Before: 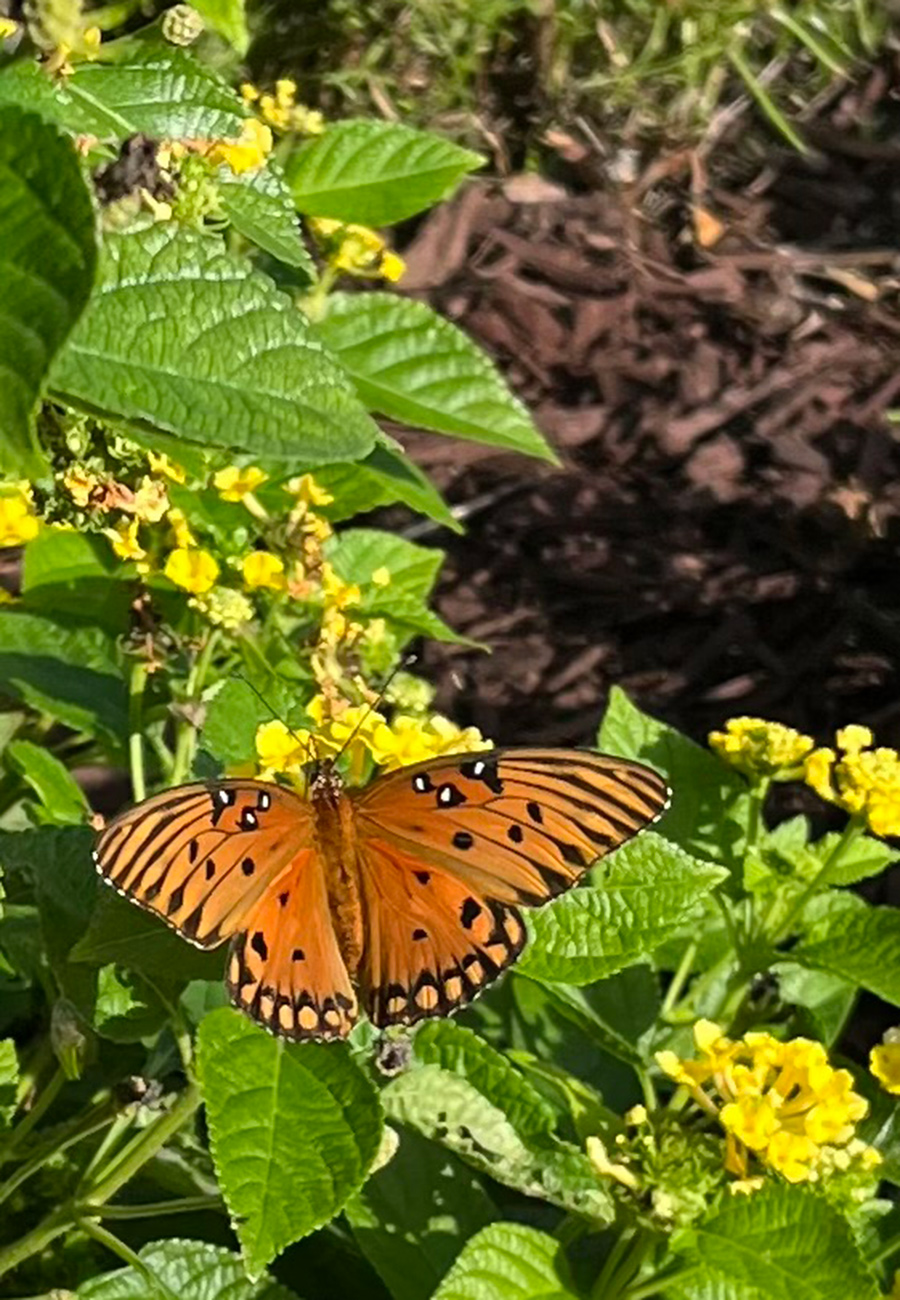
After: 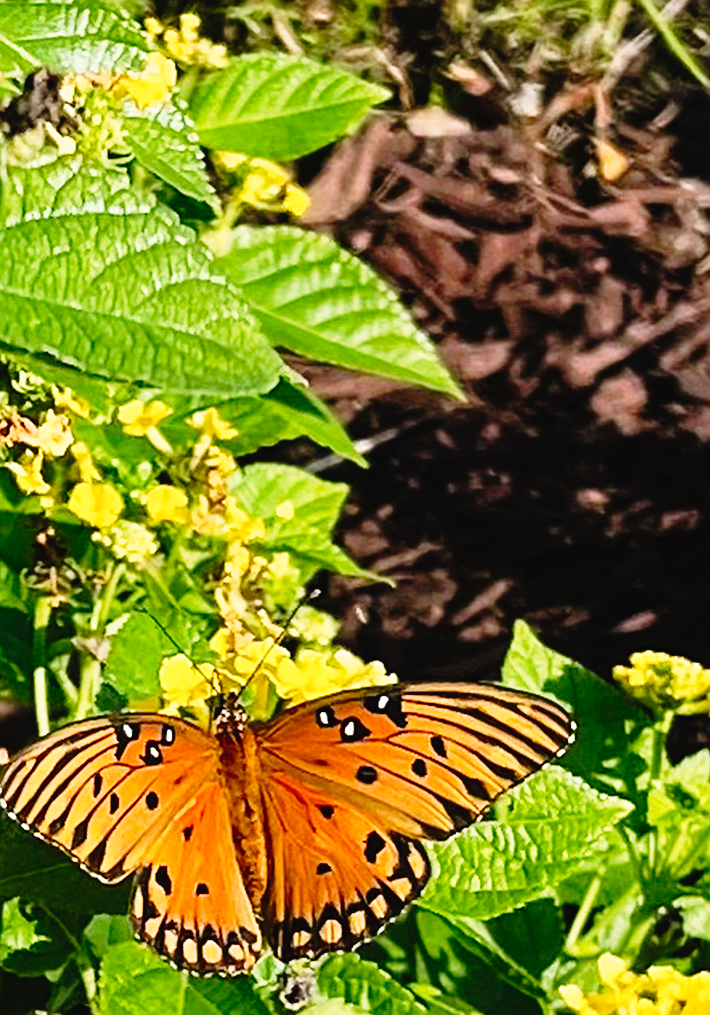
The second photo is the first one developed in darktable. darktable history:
crop and rotate: left 10.684%, top 5.11%, right 10.343%, bottom 16.807%
tone curve: curves: ch0 [(0, 0.022) (0.177, 0.086) (0.392, 0.438) (0.704, 0.844) (0.858, 0.938) (1, 0.981)]; ch1 [(0, 0) (0.402, 0.36) (0.476, 0.456) (0.498, 0.501) (0.518, 0.521) (0.58, 0.598) (0.619, 0.65) (0.692, 0.737) (1, 1)]; ch2 [(0, 0) (0.415, 0.438) (0.483, 0.499) (0.503, 0.507) (0.526, 0.537) (0.563, 0.624) (0.626, 0.714) (0.699, 0.753) (0.997, 0.858)], preserve colors none
sharpen: on, module defaults
